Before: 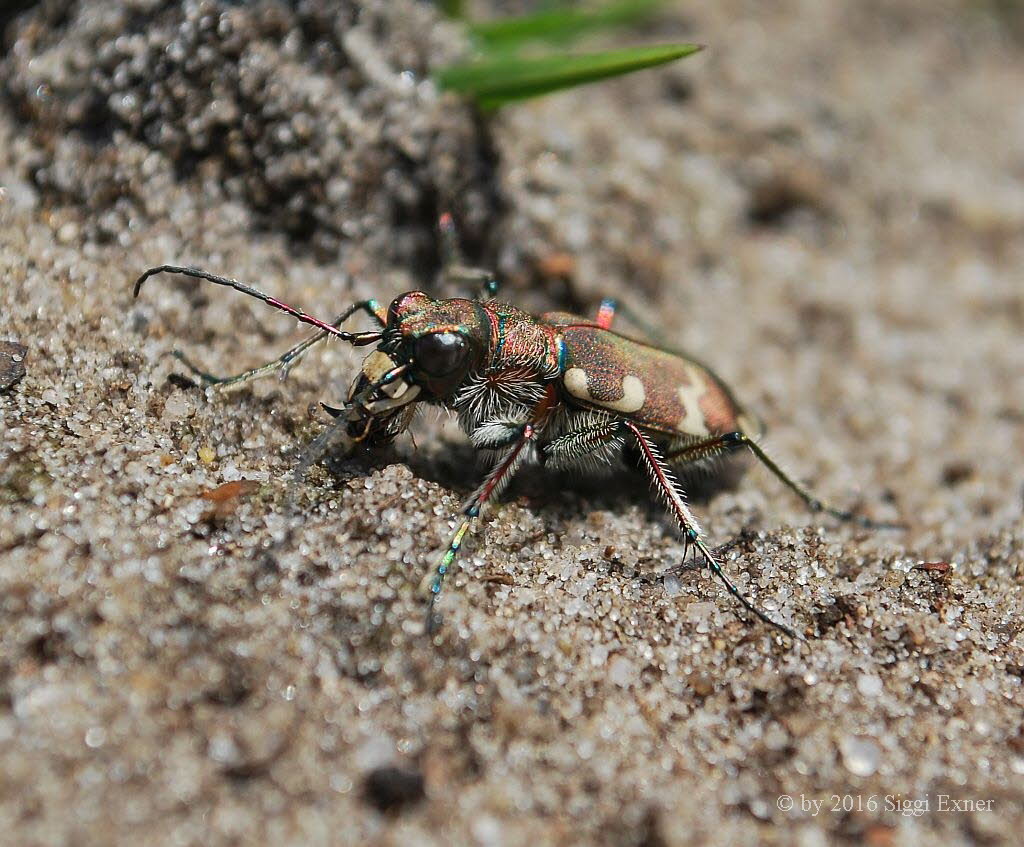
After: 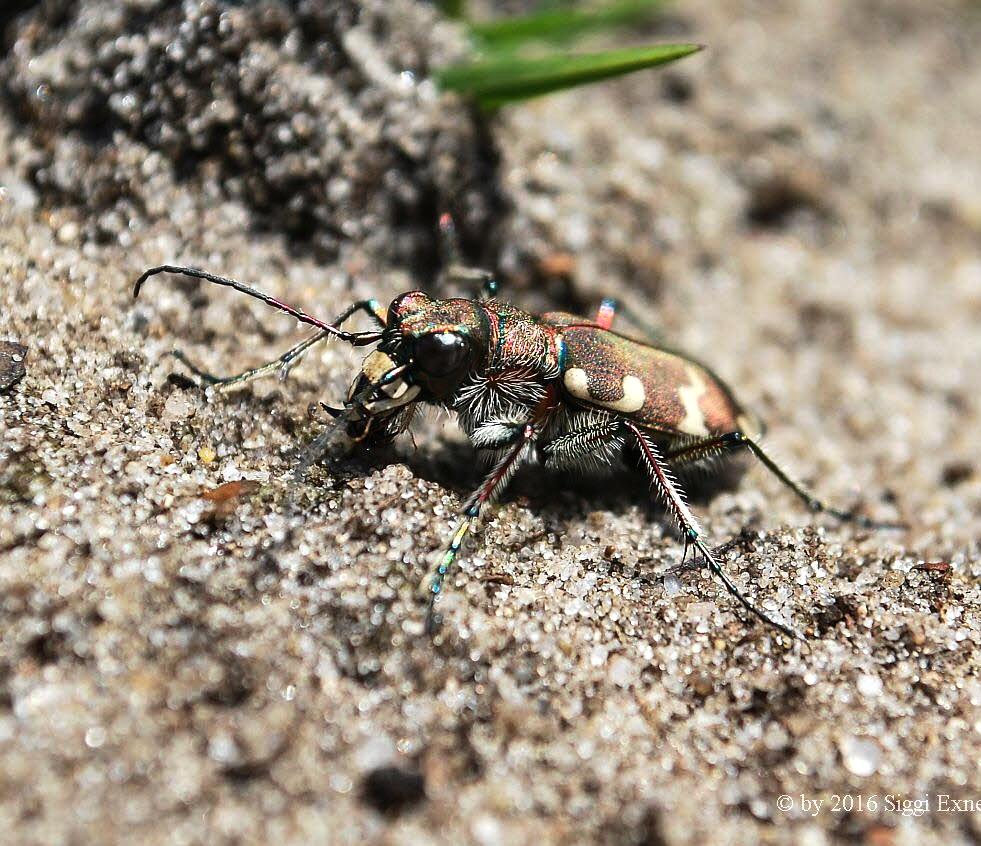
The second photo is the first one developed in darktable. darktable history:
tone equalizer: -8 EV -0.75 EV, -7 EV -0.7 EV, -6 EV -0.6 EV, -5 EV -0.4 EV, -3 EV 0.4 EV, -2 EV 0.6 EV, -1 EV 0.7 EV, +0 EV 0.75 EV, edges refinement/feathering 500, mask exposure compensation -1.57 EV, preserve details no
crop: right 4.126%, bottom 0.031%
